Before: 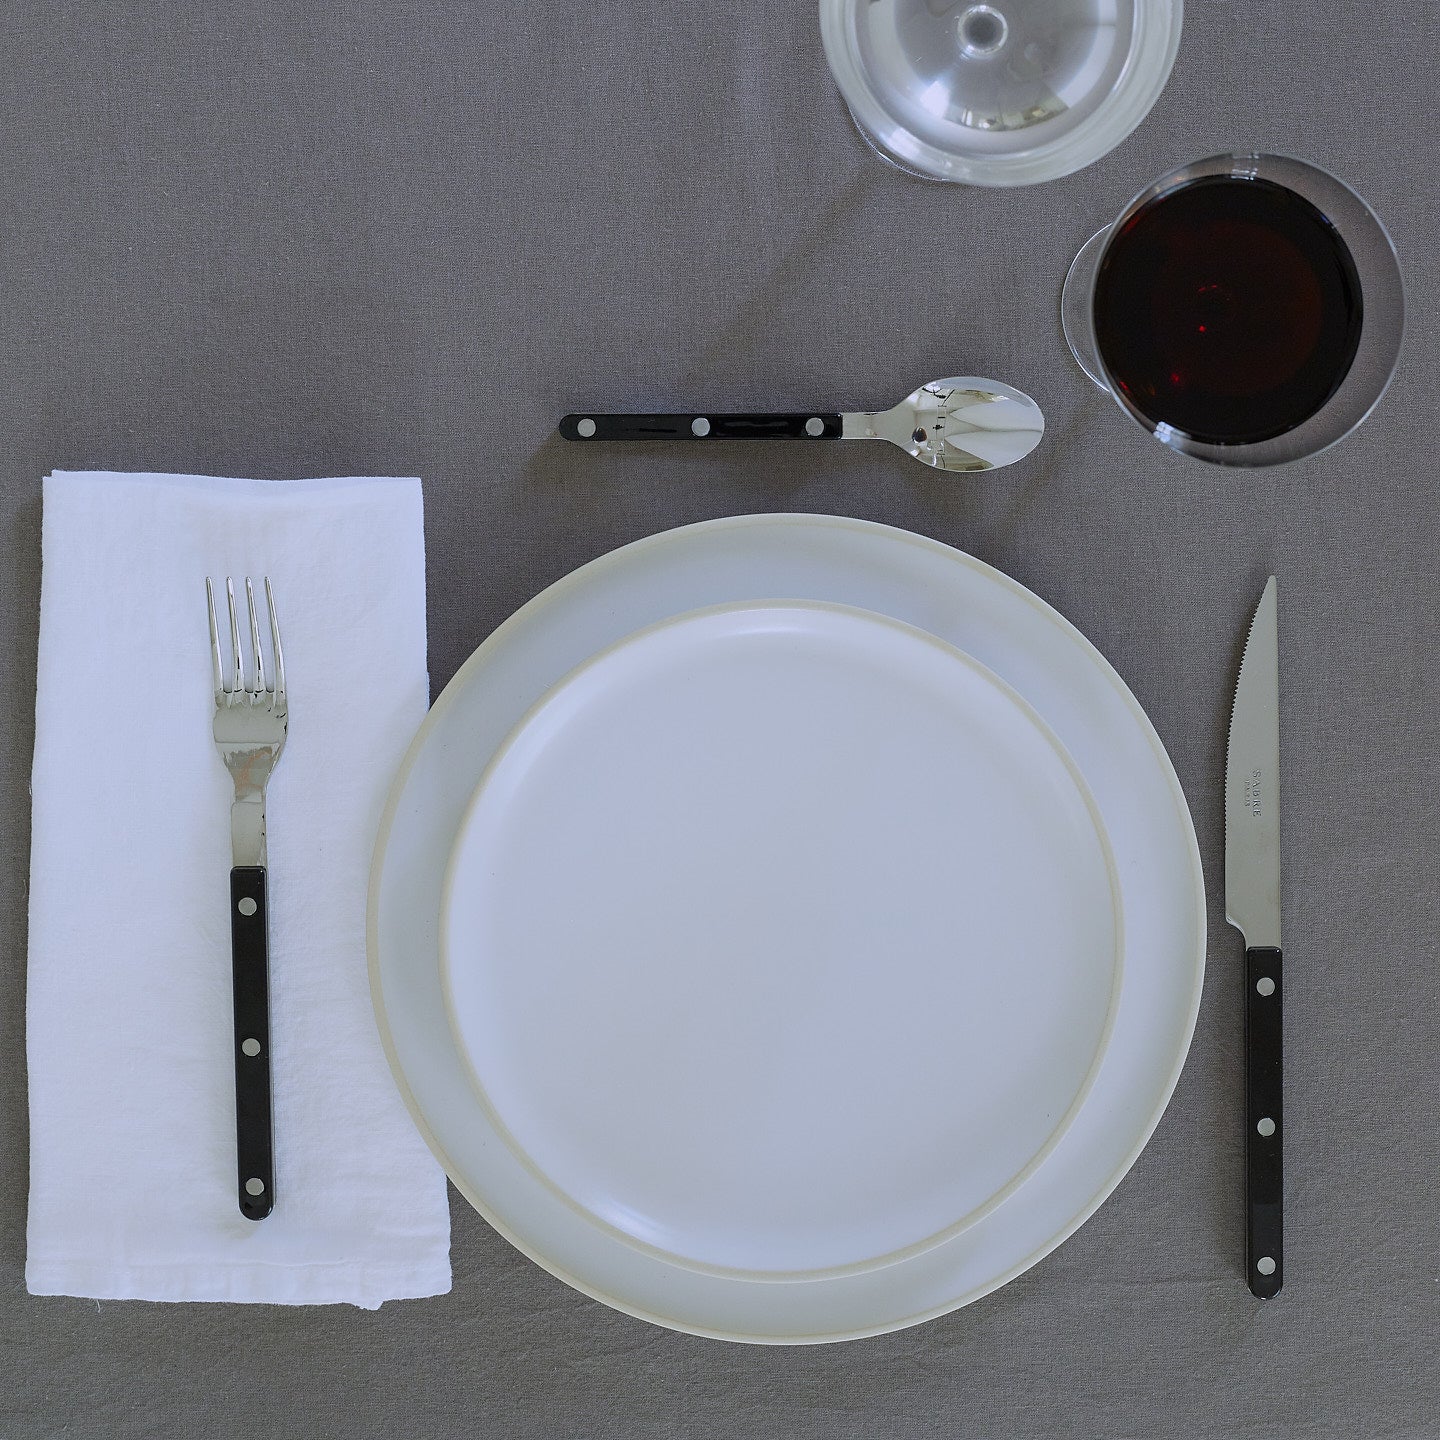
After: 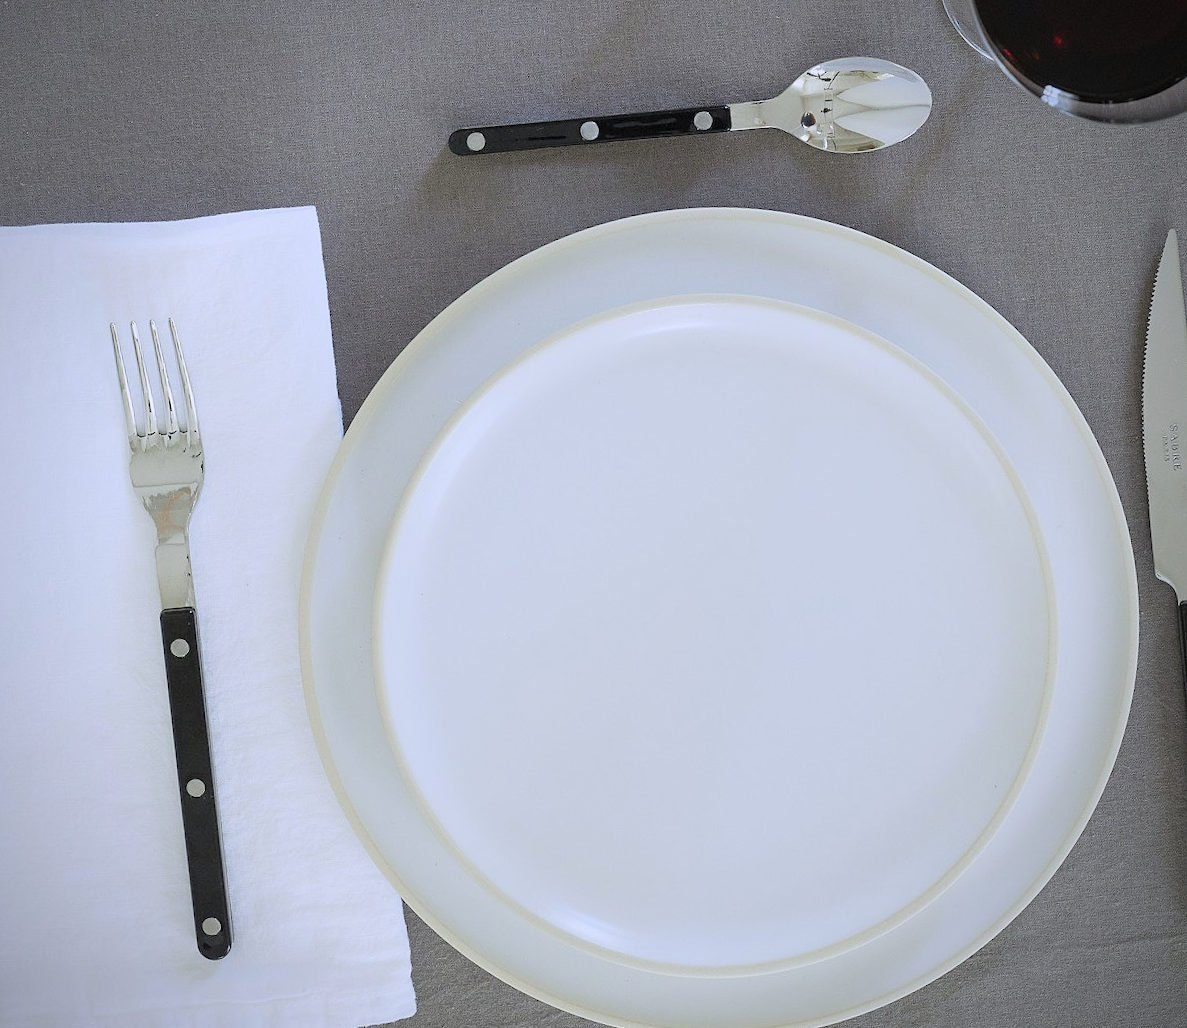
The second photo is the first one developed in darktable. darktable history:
contrast brightness saturation: contrast 0.14, brightness 0.21
vignetting: saturation 0, unbound false
rotate and perspective: rotation -5°, crop left 0.05, crop right 0.952, crop top 0.11, crop bottom 0.89
crop and rotate: left 4.842%, top 15.51%, right 10.668%
